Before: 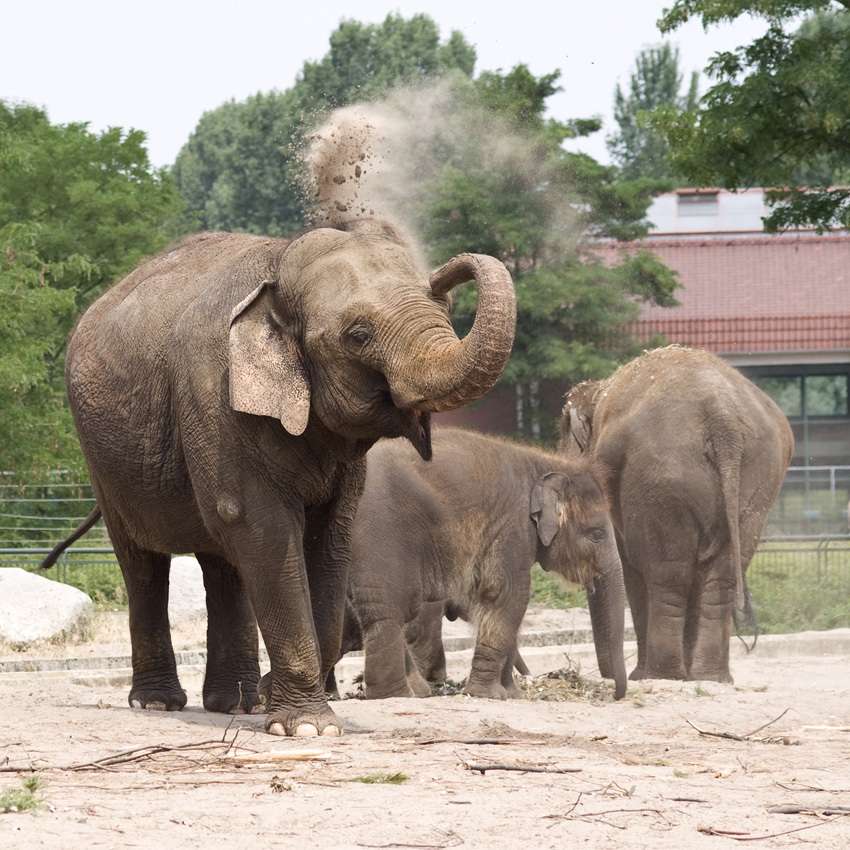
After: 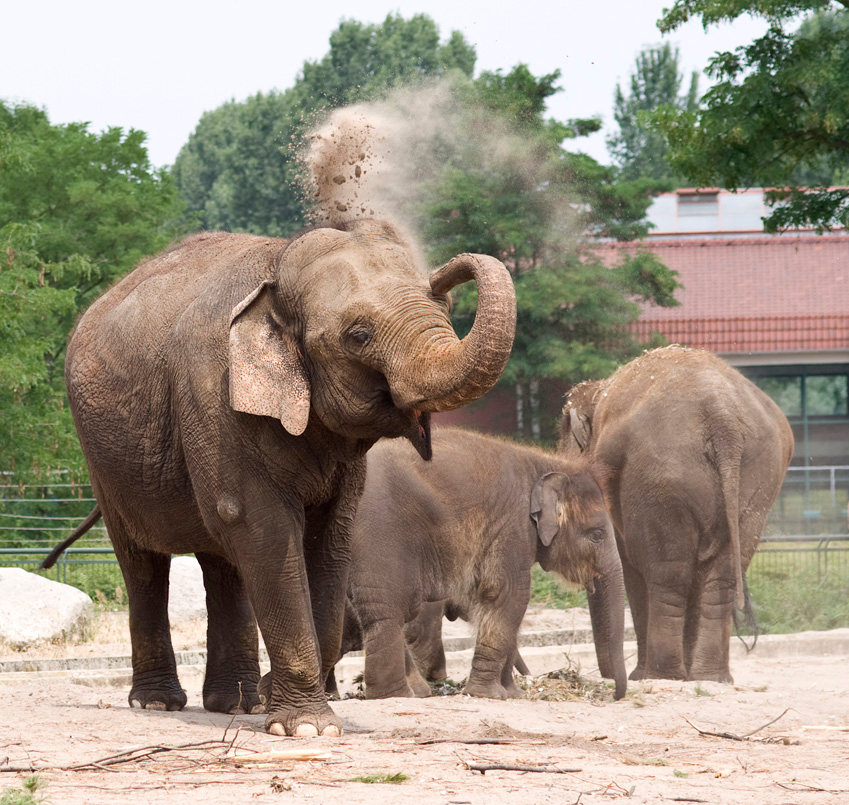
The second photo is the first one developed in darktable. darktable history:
crop and rotate: top 0.012%, bottom 5.276%
